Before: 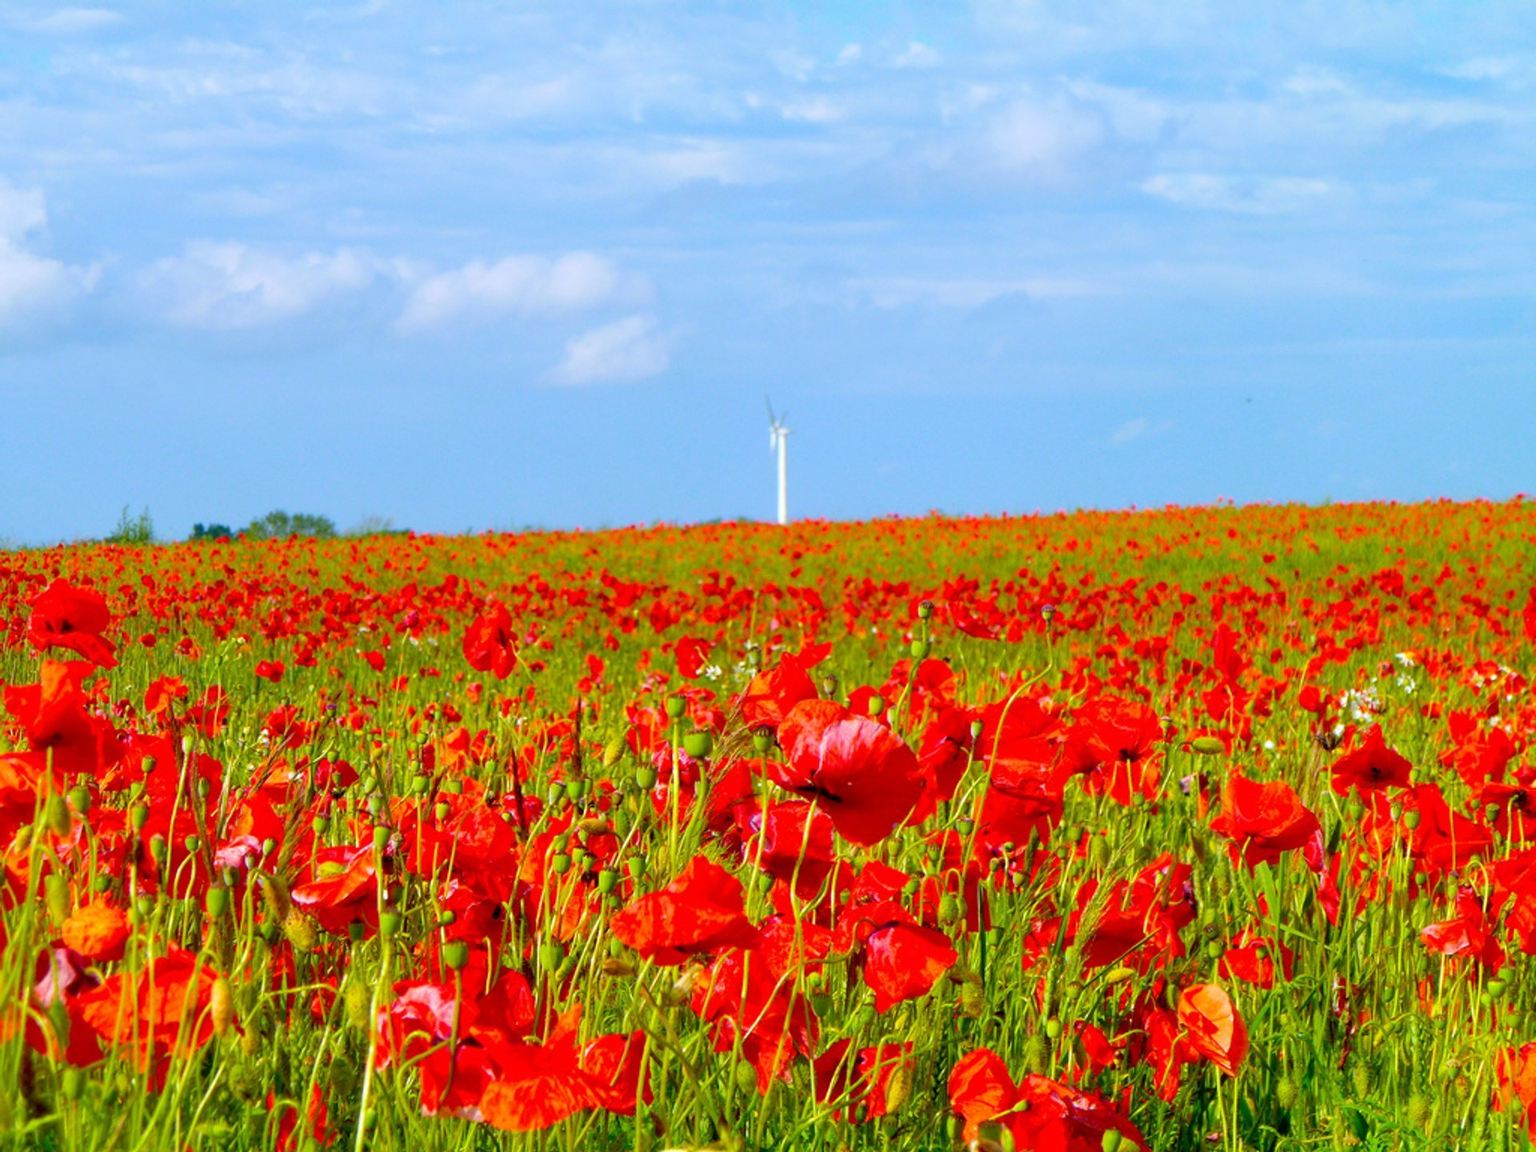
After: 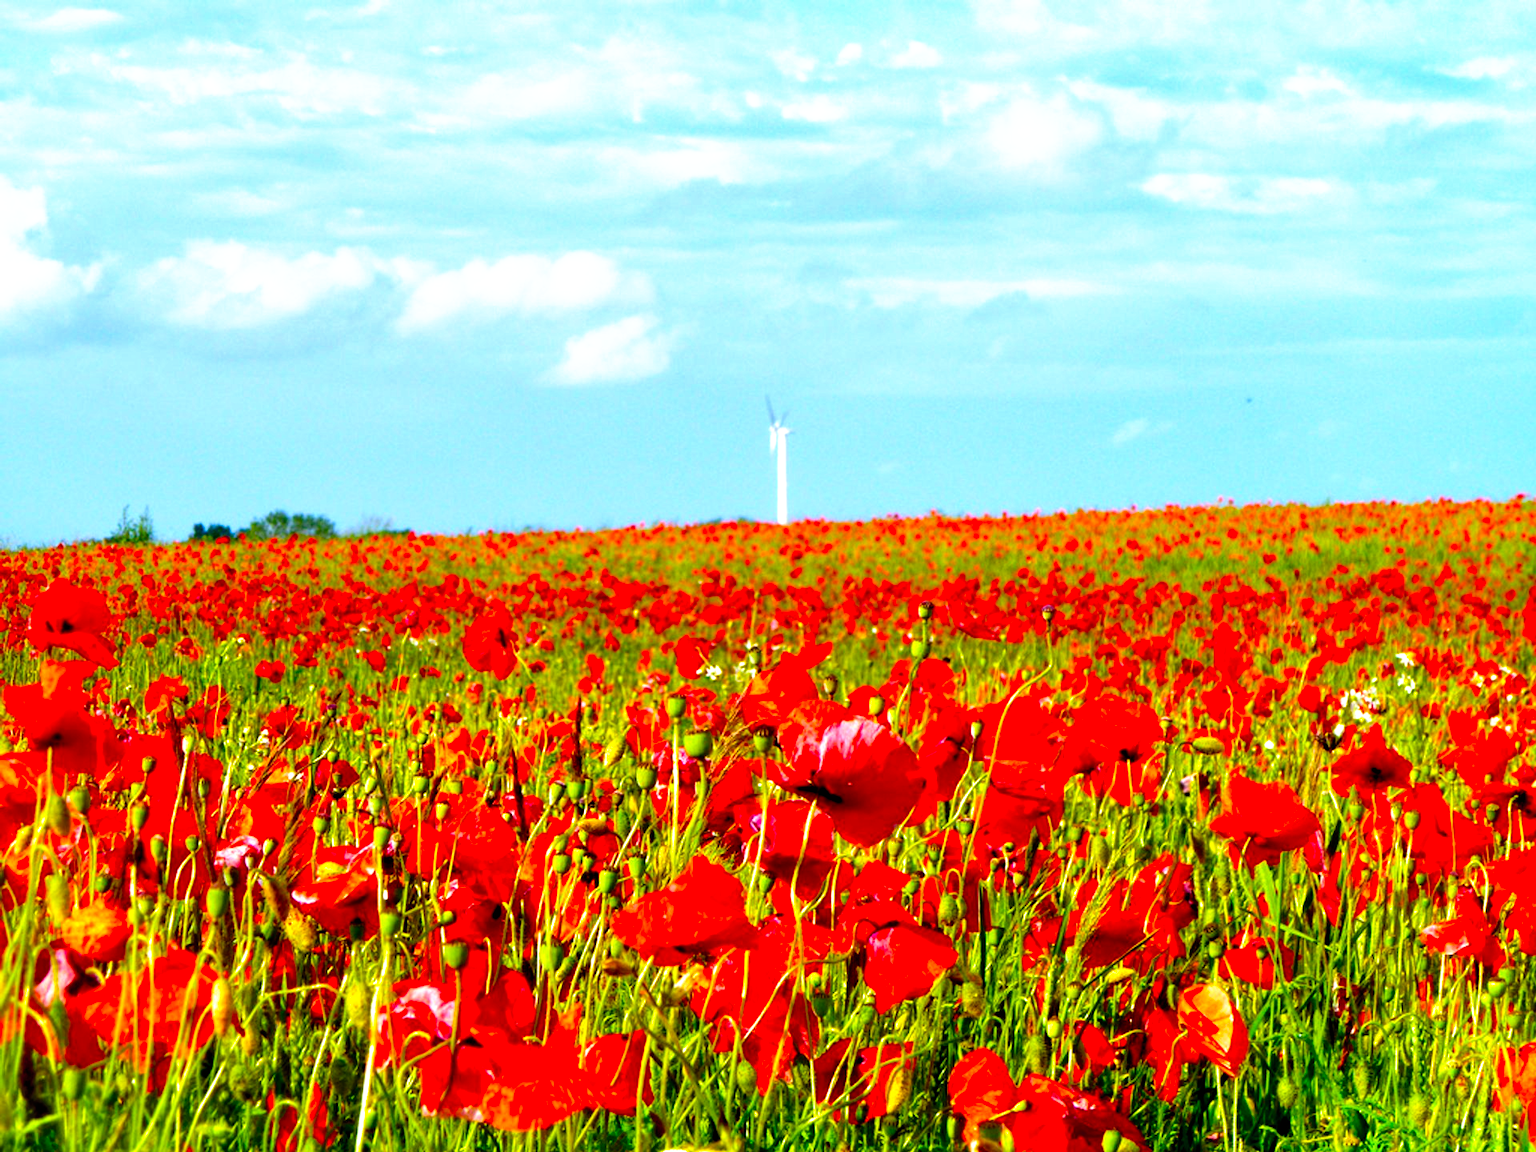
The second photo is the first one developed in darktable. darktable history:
shadows and highlights: shadows 62.93, white point adjustment 0.357, highlights -33.9, compress 83.62%
filmic rgb: black relative exposure -8.25 EV, white relative exposure 2.24 EV, hardness 7.04, latitude 85.22%, contrast 1.685, highlights saturation mix -3.49%, shadows ↔ highlights balance -2.24%, preserve chrominance no, color science v5 (2021), contrast in shadows safe, contrast in highlights safe
